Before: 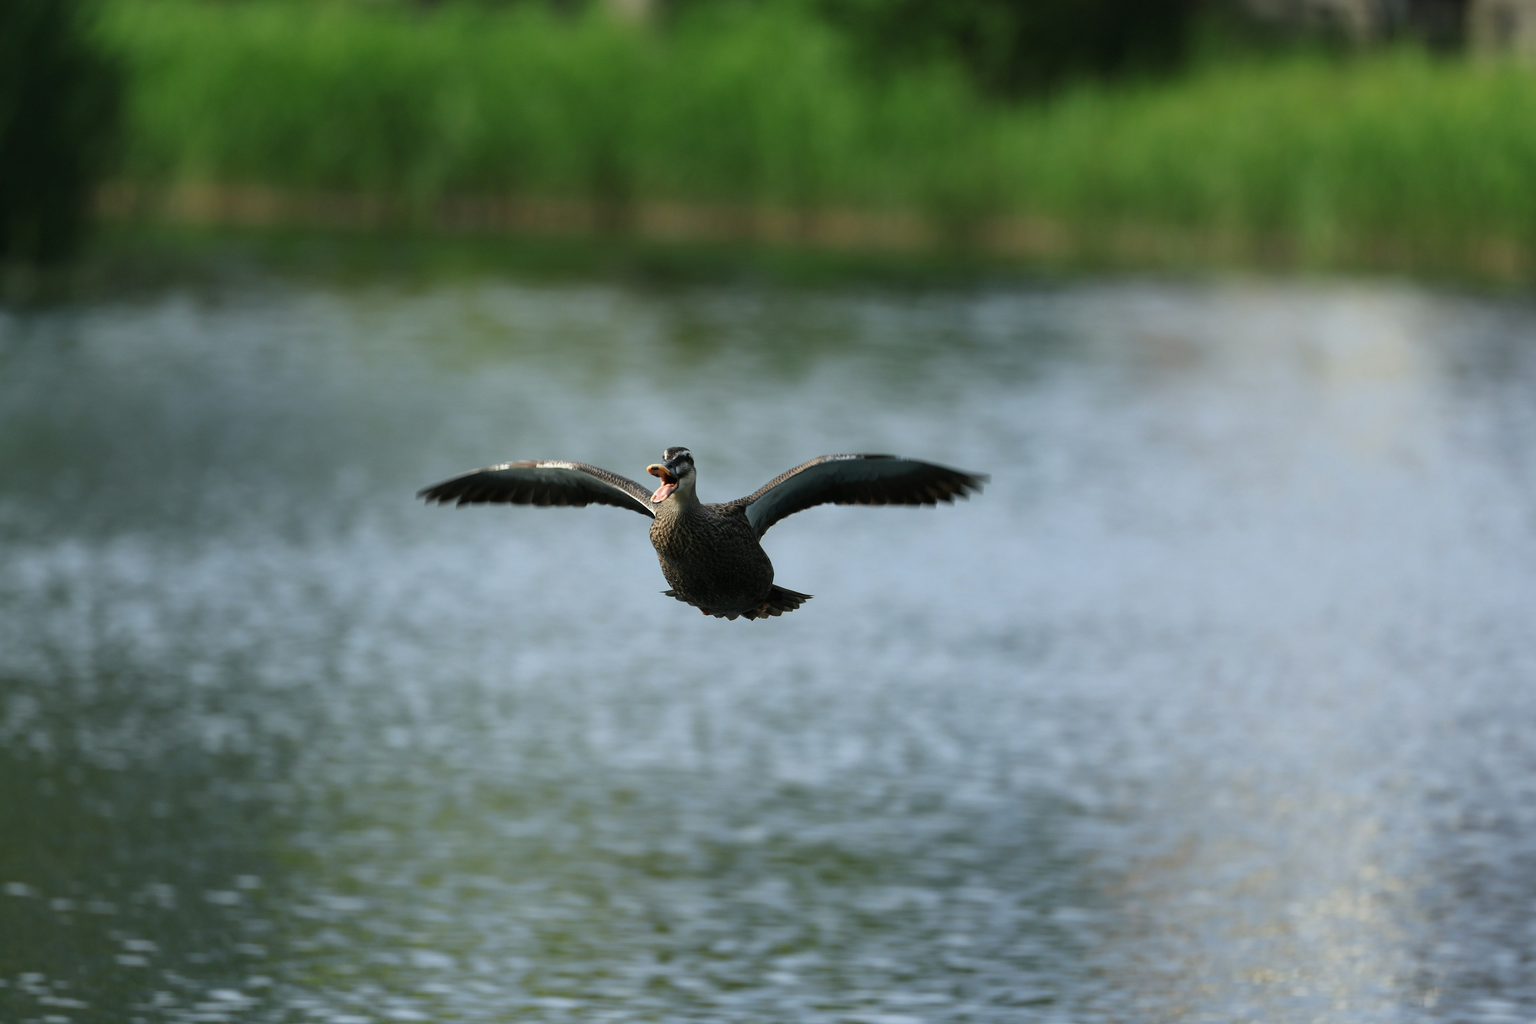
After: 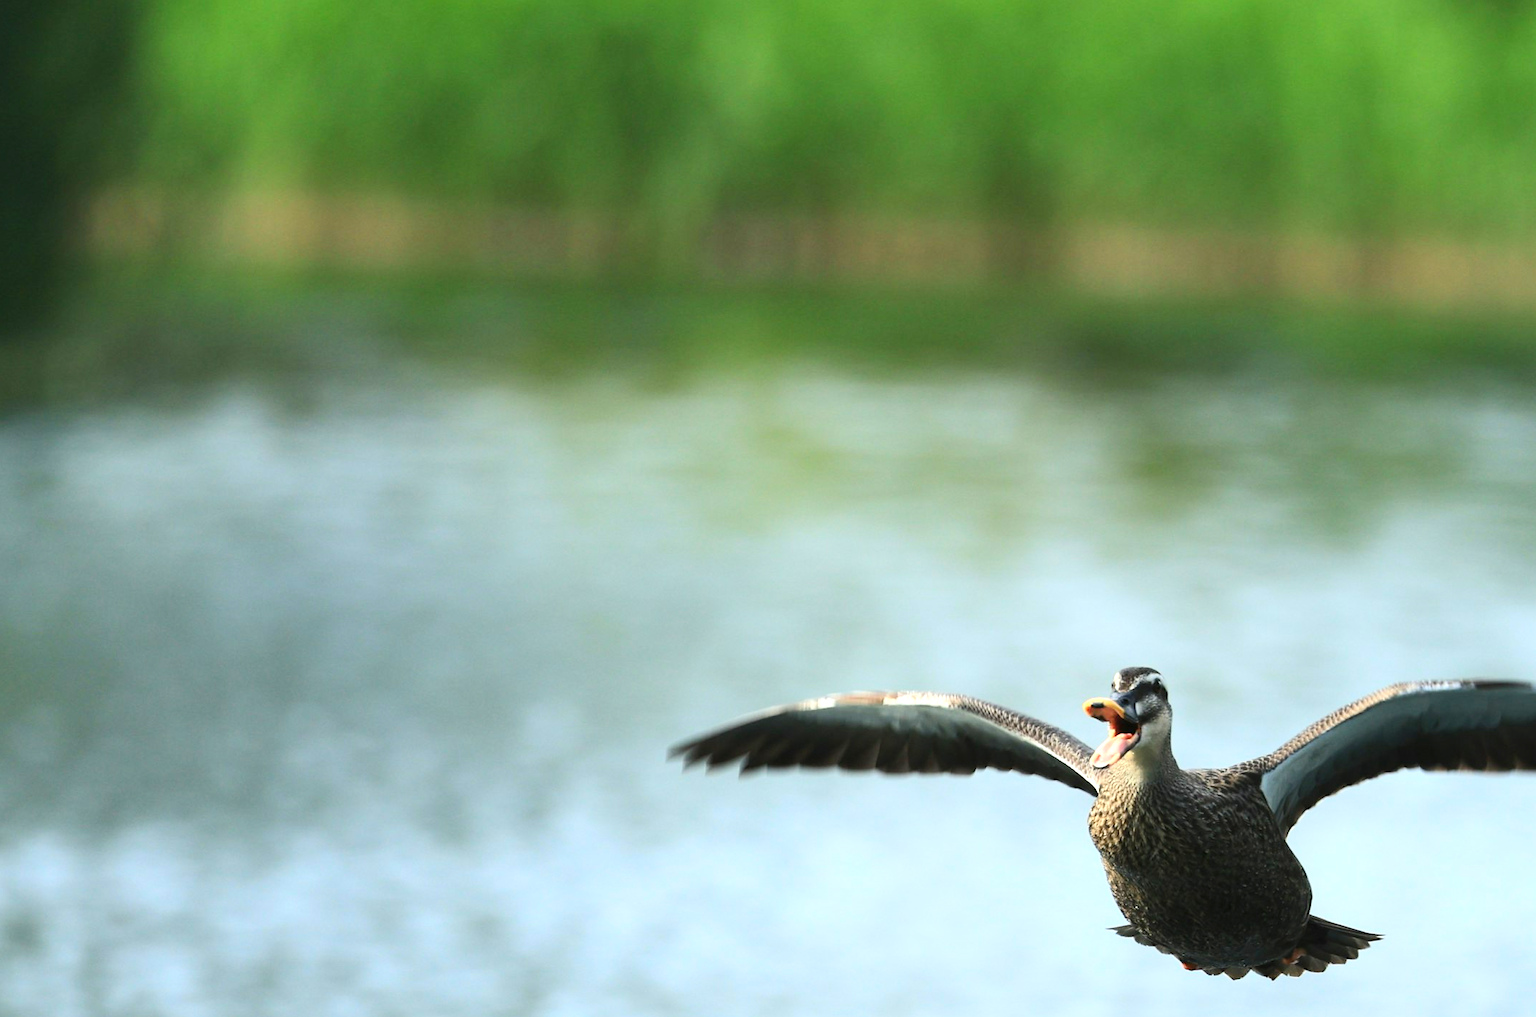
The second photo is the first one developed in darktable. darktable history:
exposure: black level correction 0, exposure 0.889 EV, compensate highlight preservation false
crop and rotate: left 3.039%, top 7.542%, right 41.515%, bottom 37.343%
contrast brightness saturation: contrast 0.202, brightness 0.167, saturation 0.221
